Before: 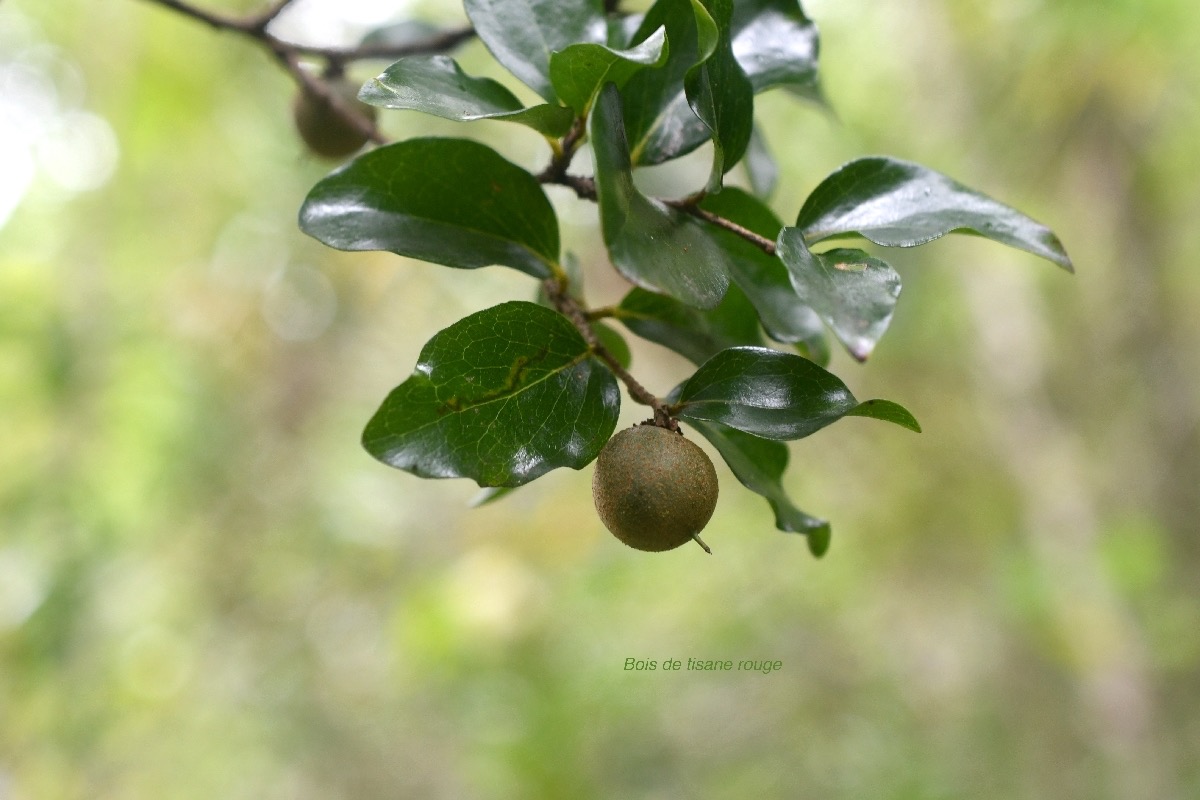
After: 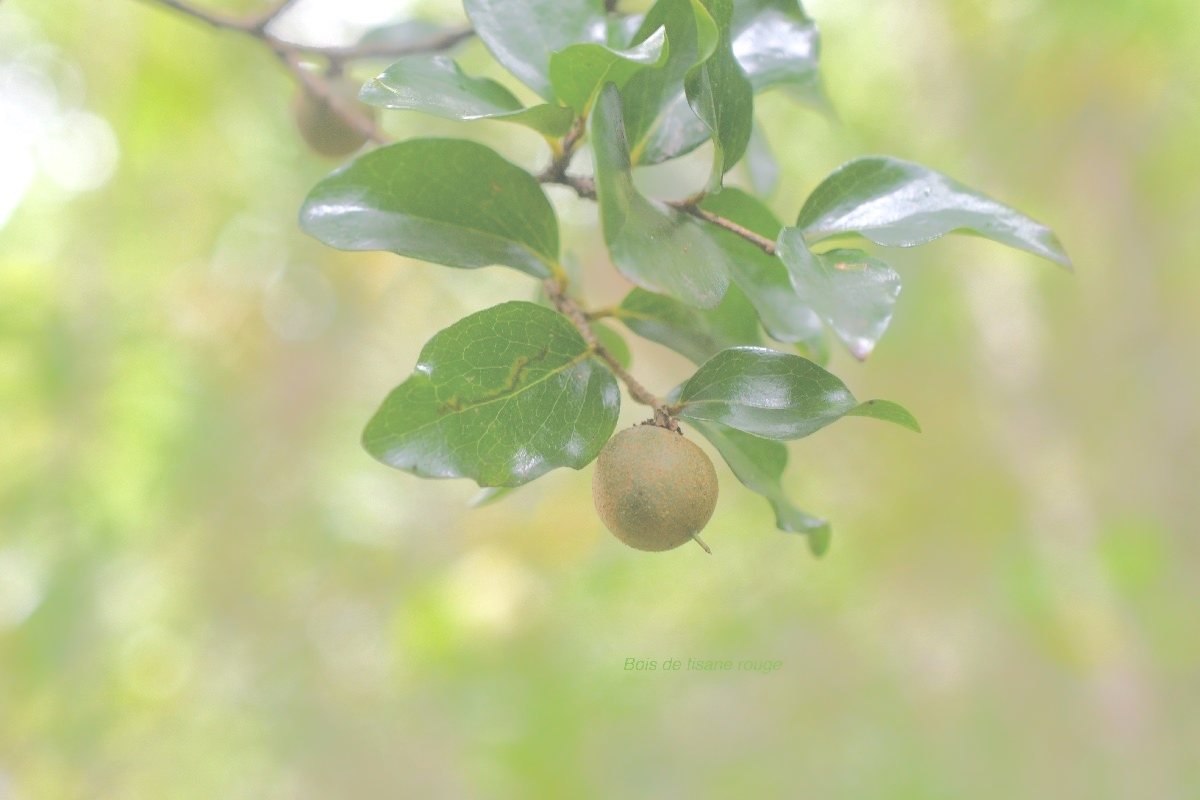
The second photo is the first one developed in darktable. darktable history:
contrast brightness saturation: brightness 0.998
tone curve: curves: ch0 [(0, 0) (0.003, 0.098) (0.011, 0.099) (0.025, 0.103) (0.044, 0.114) (0.069, 0.13) (0.1, 0.142) (0.136, 0.161) (0.177, 0.189) (0.224, 0.224) (0.277, 0.266) (0.335, 0.32) (0.399, 0.38) (0.468, 0.45) (0.543, 0.522) (0.623, 0.598) (0.709, 0.669) (0.801, 0.731) (0.898, 0.786) (1, 1)], color space Lab, independent channels, preserve colors none
